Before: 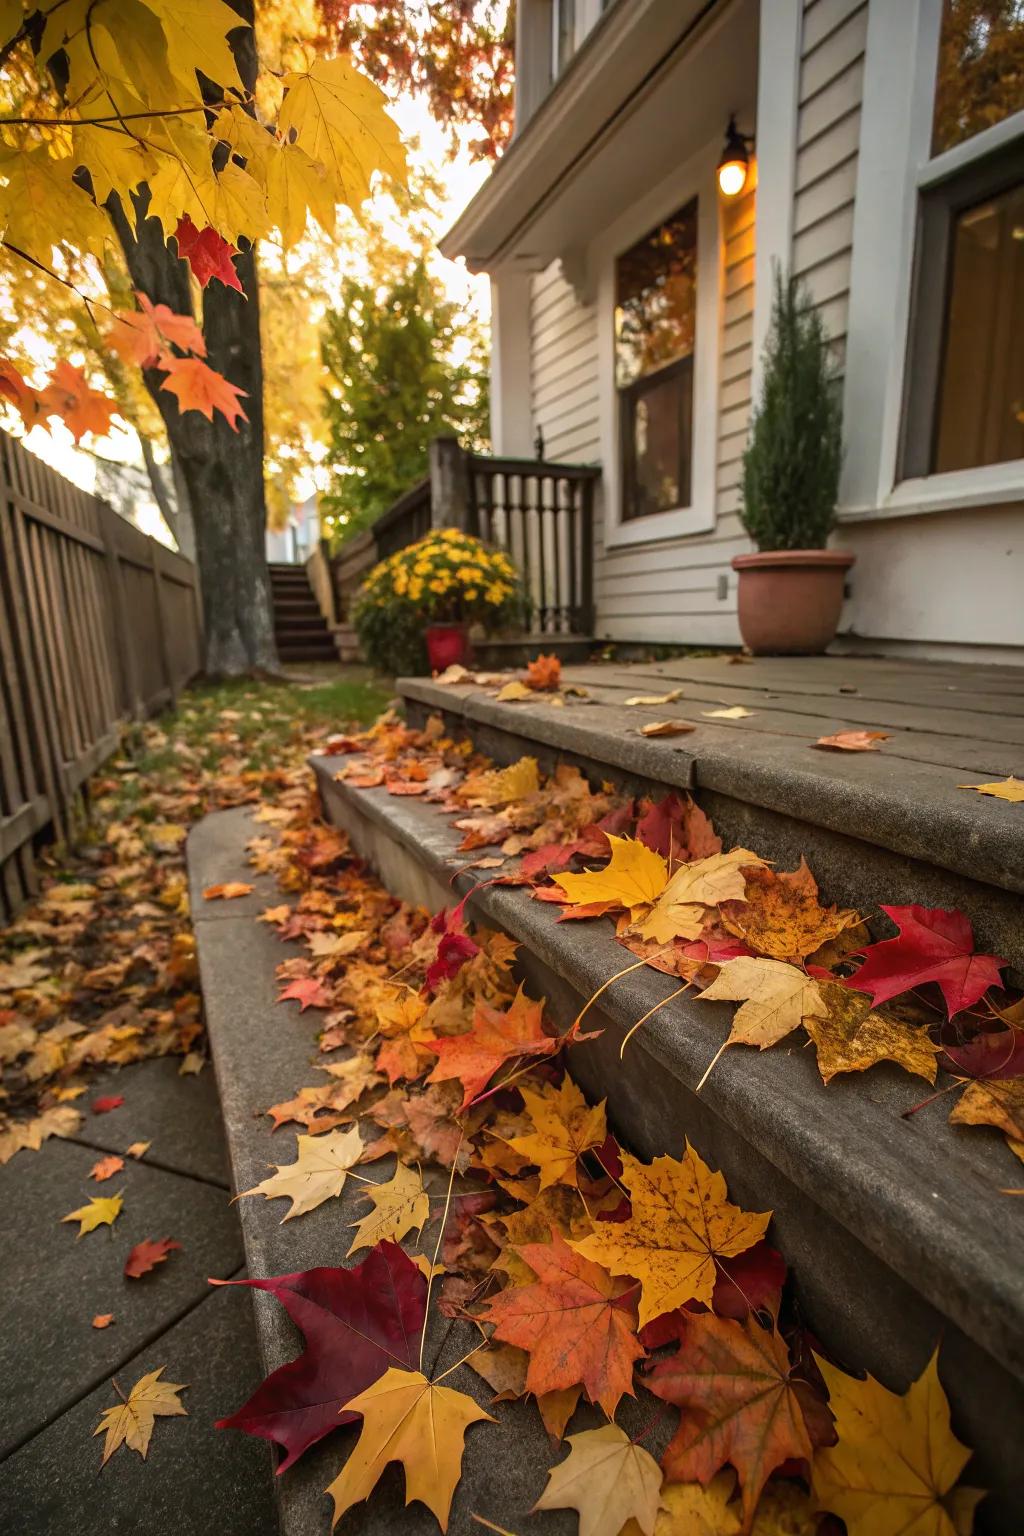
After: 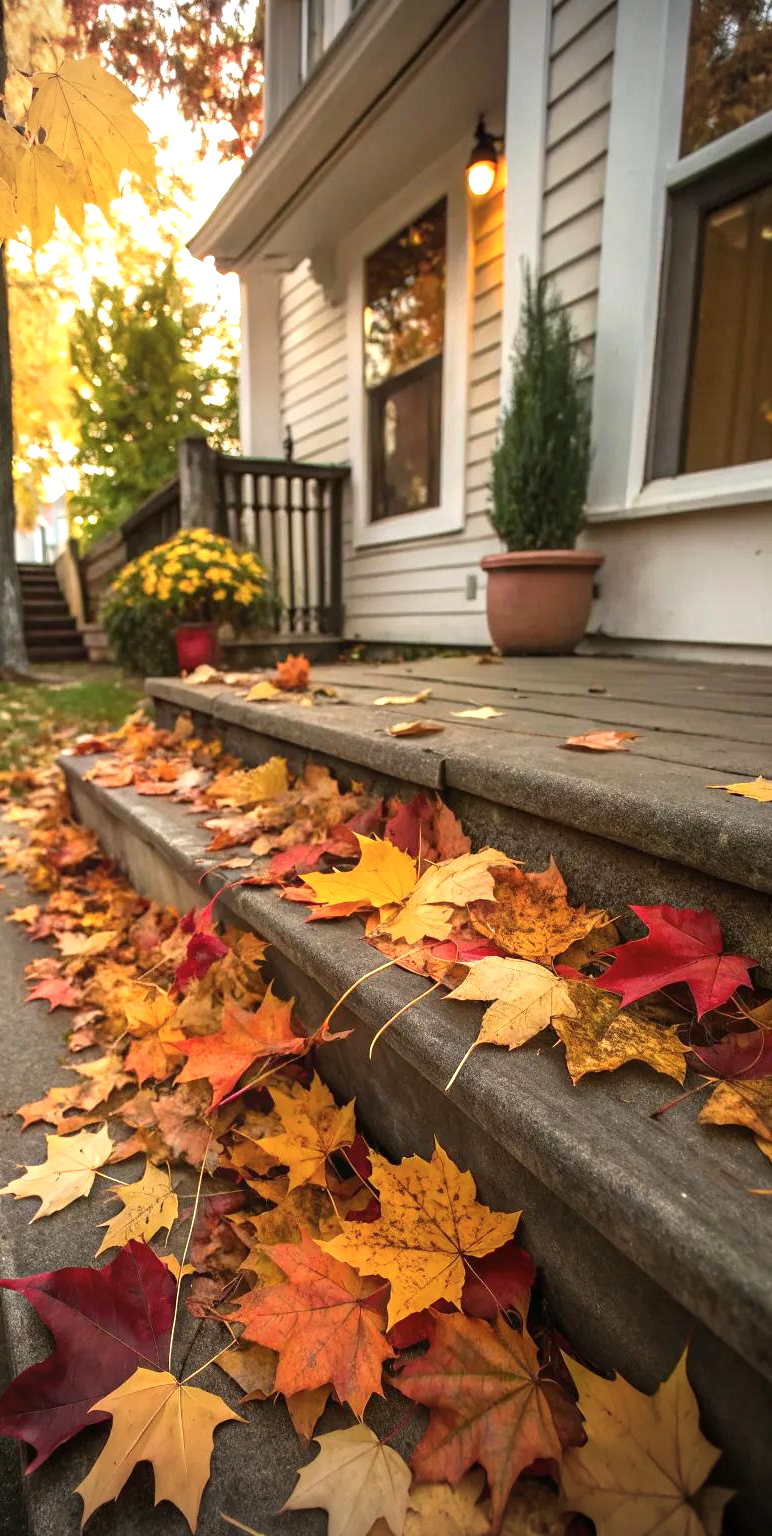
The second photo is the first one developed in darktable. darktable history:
color balance rgb: linear chroma grading › global chroma 1.5%, linear chroma grading › mid-tones -1%, perceptual saturation grading › global saturation -3%, perceptual saturation grading › shadows -2%
vignetting: on, module defaults
exposure: exposure 0.6 EV, compensate highlight preservation false
crop and rotate: left 24.6%
tone equalizer: on, module defaults
